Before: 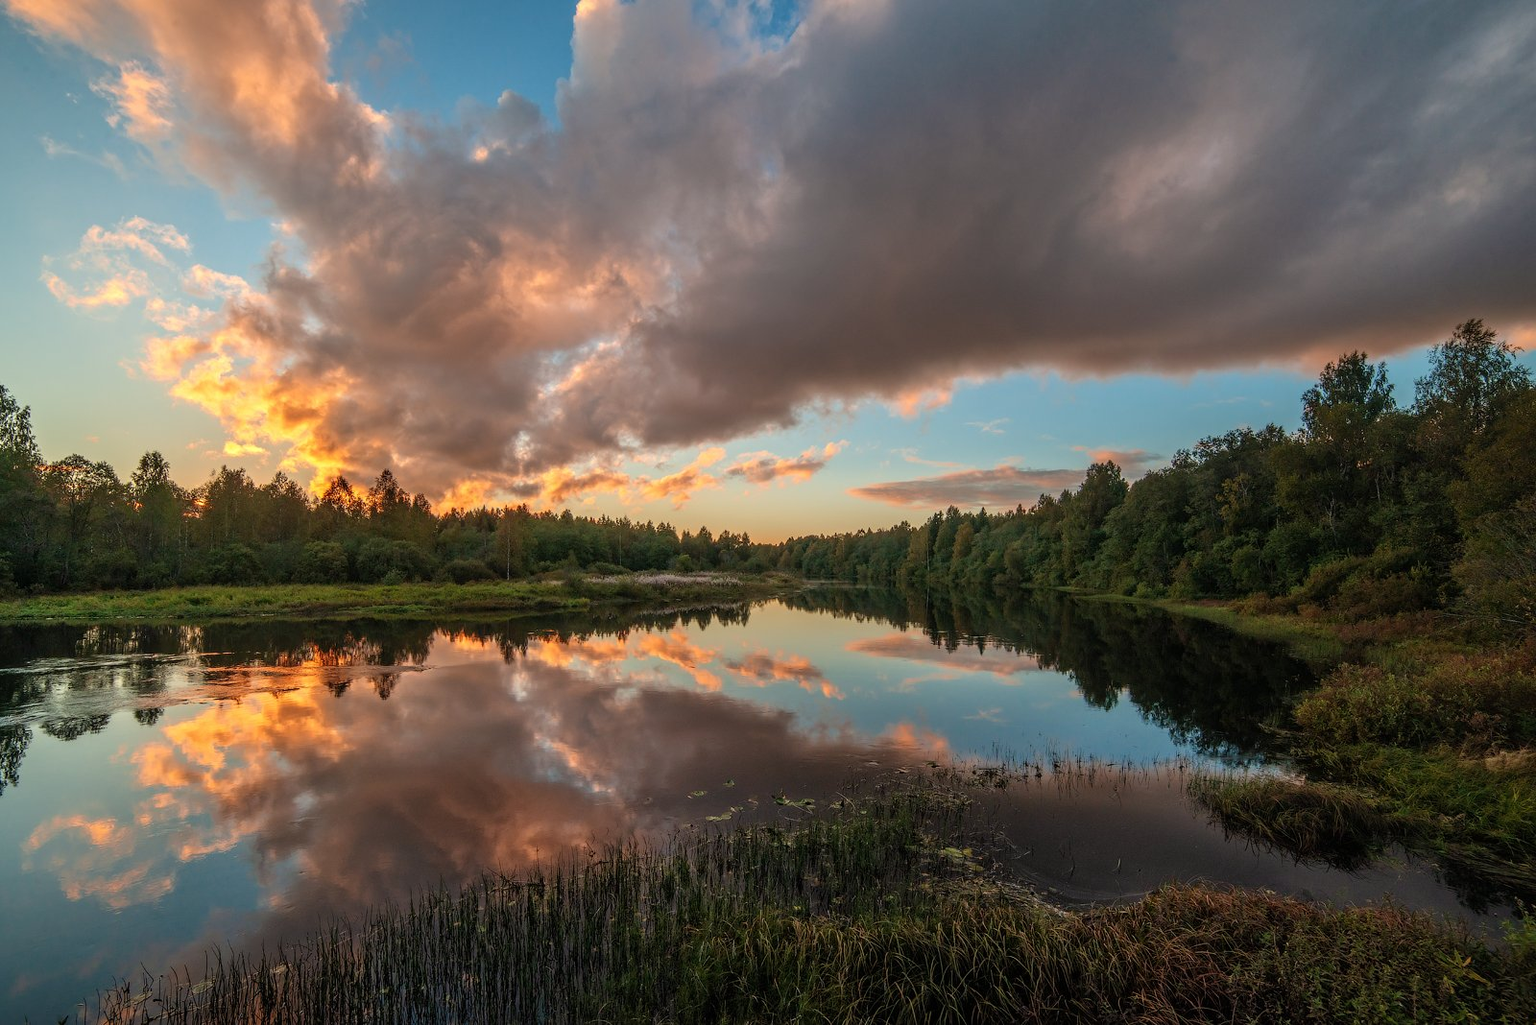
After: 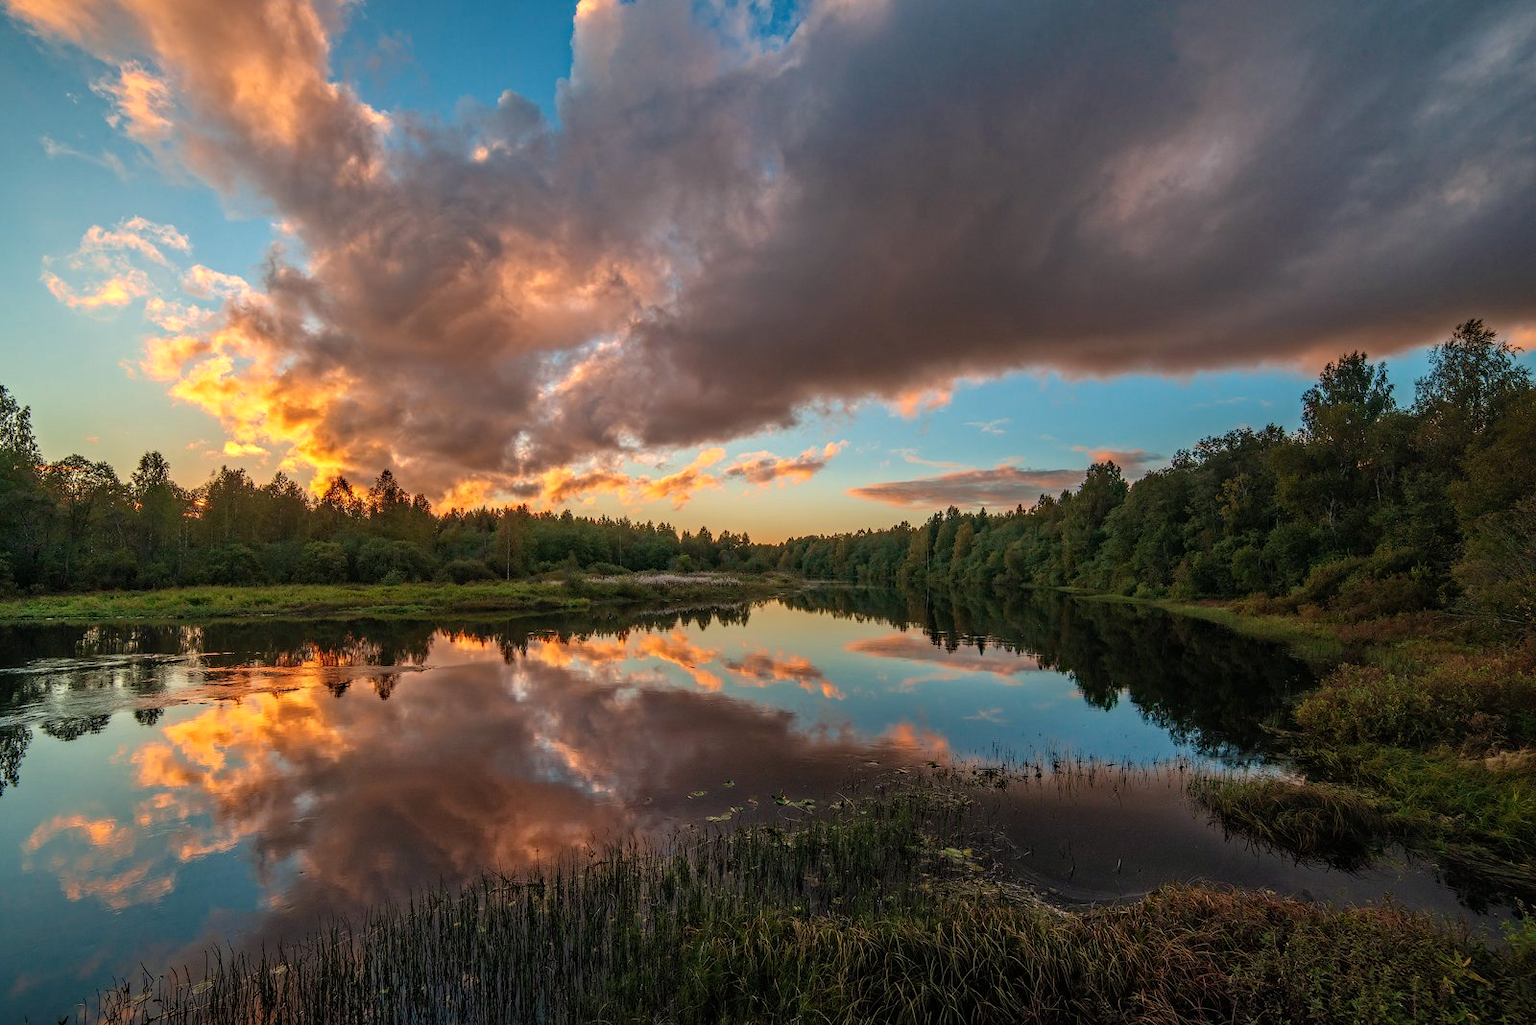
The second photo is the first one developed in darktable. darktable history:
haze removal: strength 0.289, distance 0.255, compatibility mode true, adaptive false
